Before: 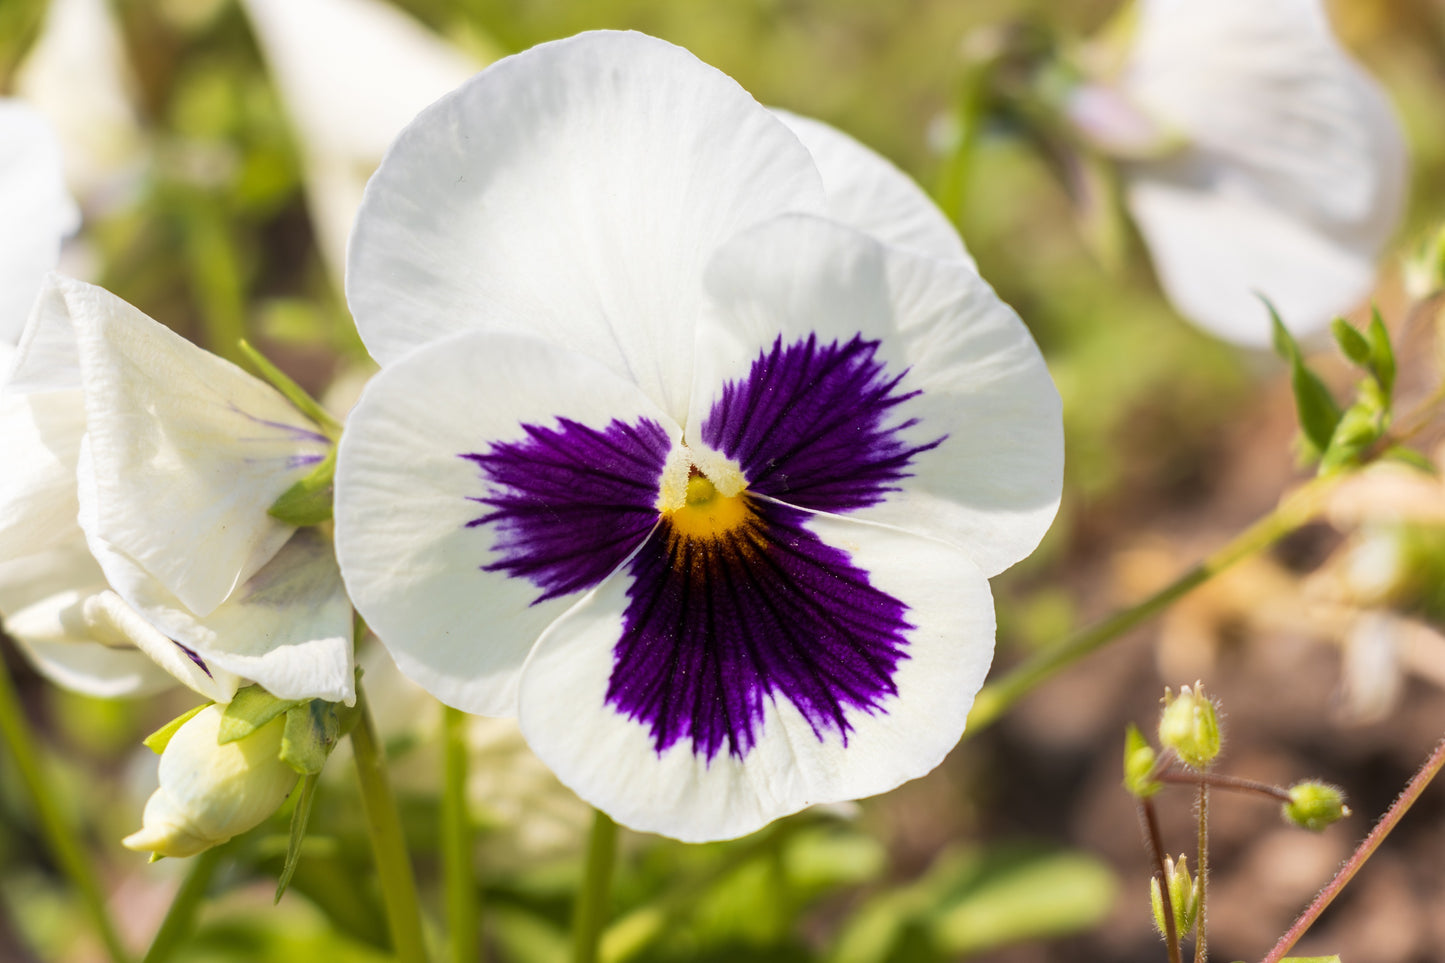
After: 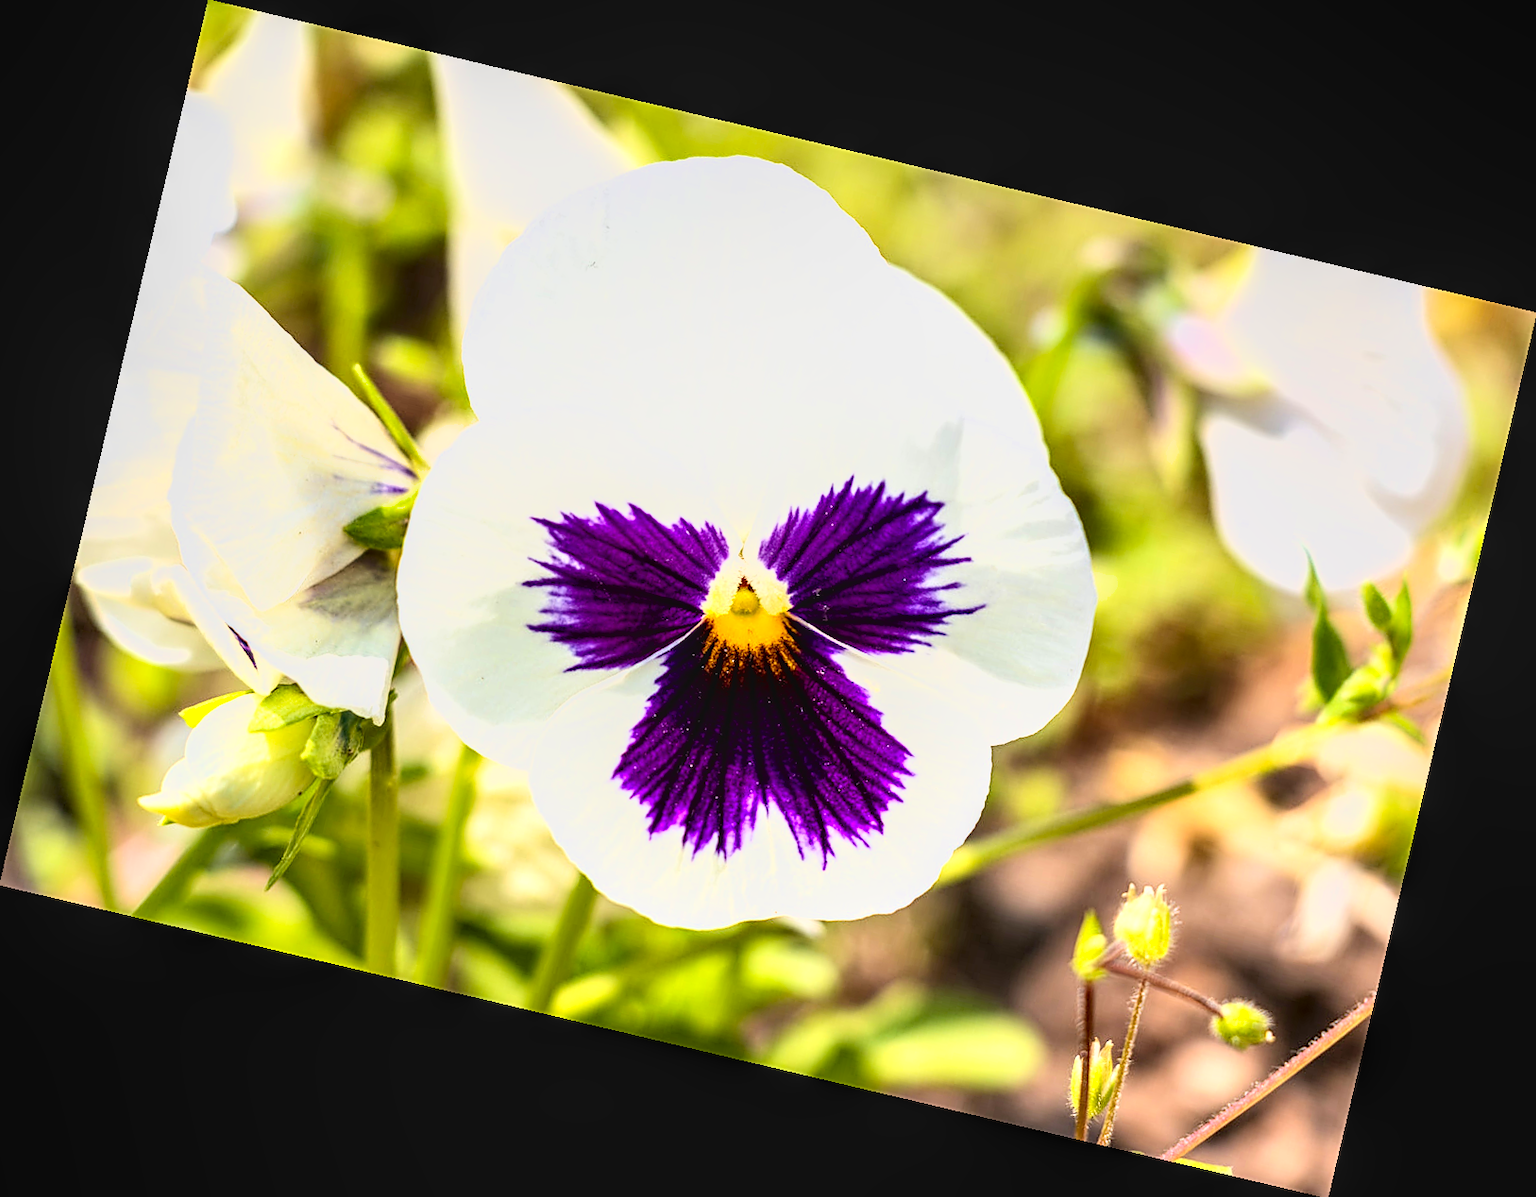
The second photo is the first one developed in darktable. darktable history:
contrast brightness saturation: contrast 0.2, brightness 0.16, saturation 0.22
exposure: black level correction 0.006, exposure -0.226 EV, compensate highlight preservation false
local contrast: on, module defaults
sharpen: on, module defaults
shadows and highlights: radius 171.16, shadows 27, white point adjustment 3.13, highlights -67.95, soften with gaussian
rotate and perspective: rotation 13.27°, automatic cropping off
tone curve: curves: ch0 [(0, 0) (0.55, 0.716) (0.841, 0.969)]
